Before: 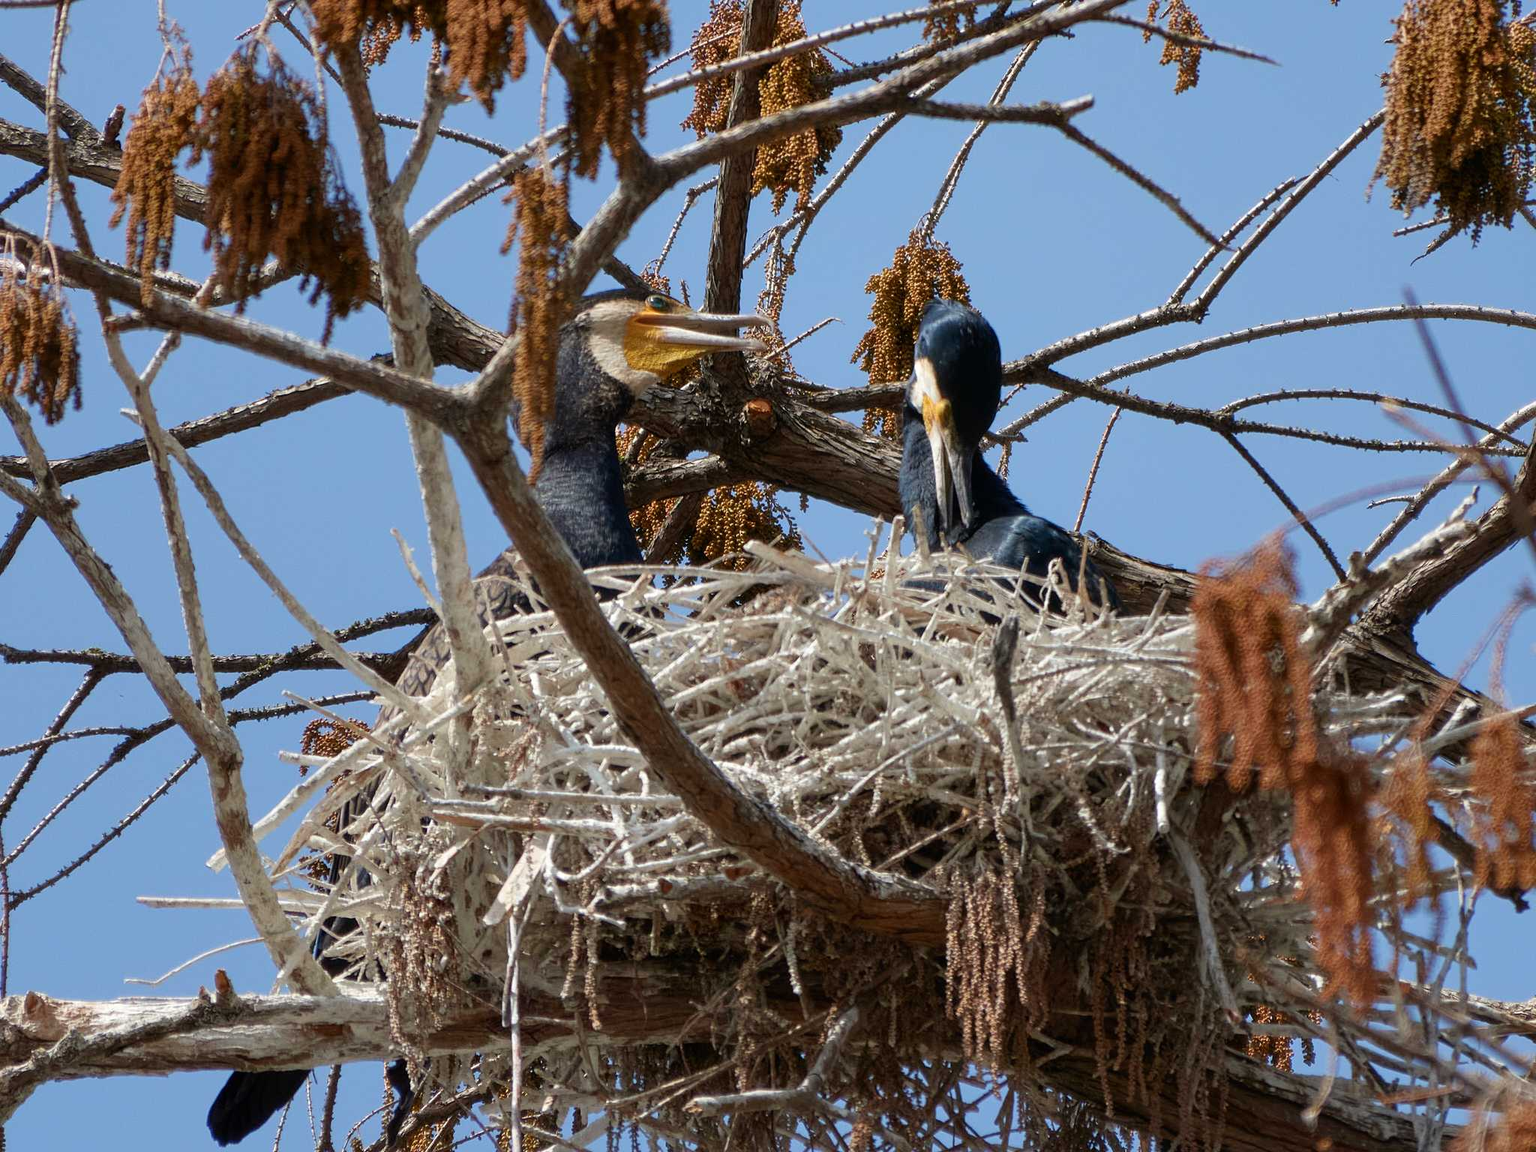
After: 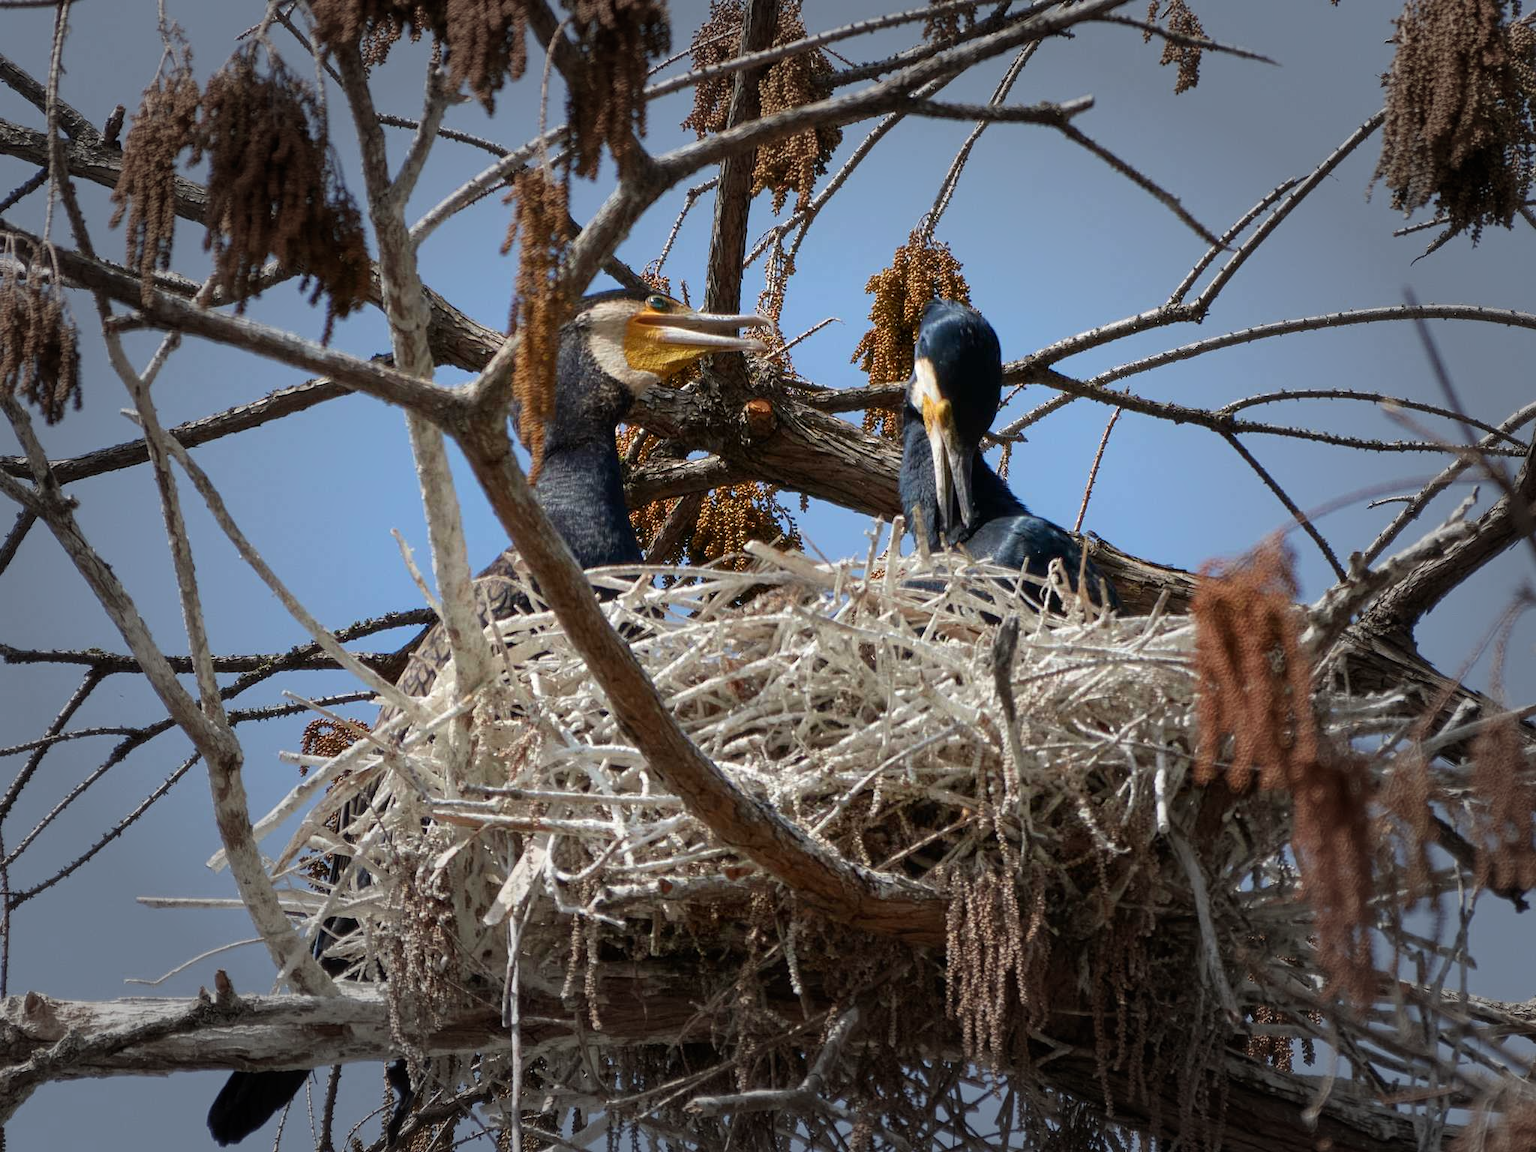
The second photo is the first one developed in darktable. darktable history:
vignetting: fall-off start 48.41%, automatic ratio true, width/height ratio 1.29, unbound false
white balance: red 1, blue 1
